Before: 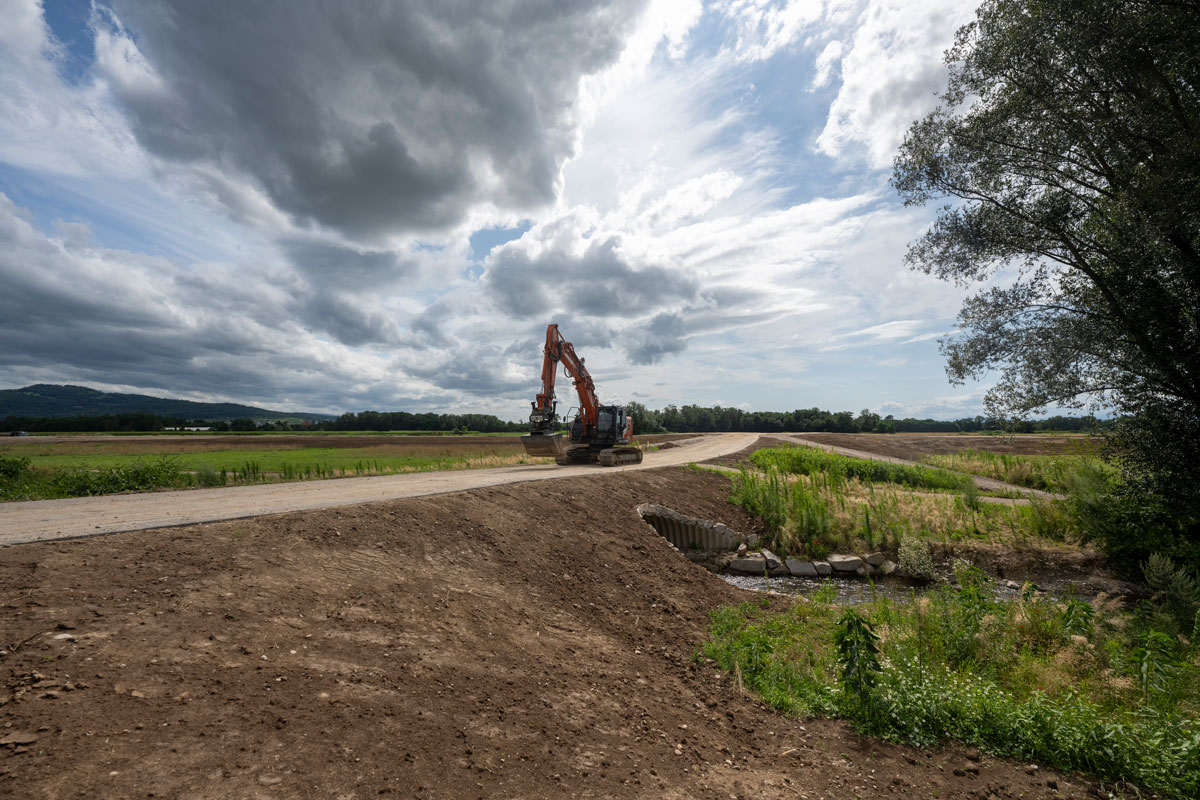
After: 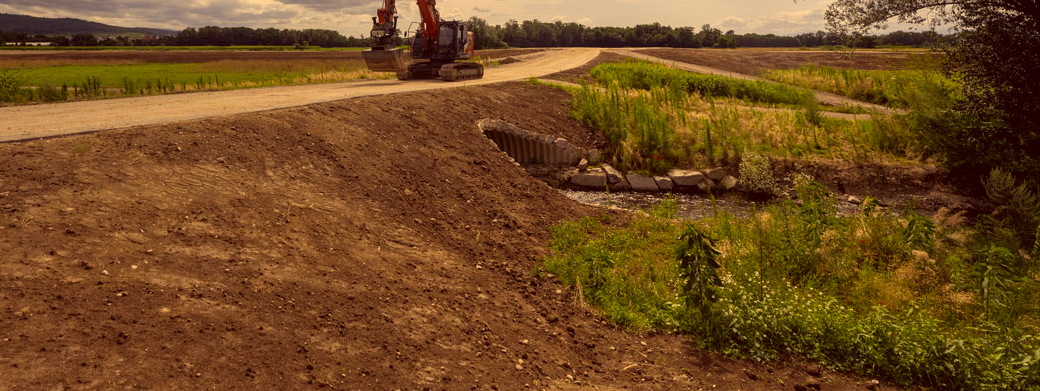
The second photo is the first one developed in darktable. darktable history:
crop and rotate: left 13.306%, top 48.129%, bottom 2.928%
color correction: highlights a* 10.12, highlights b* 39.04, shadows a* 14.62, shadows b* 3.37
